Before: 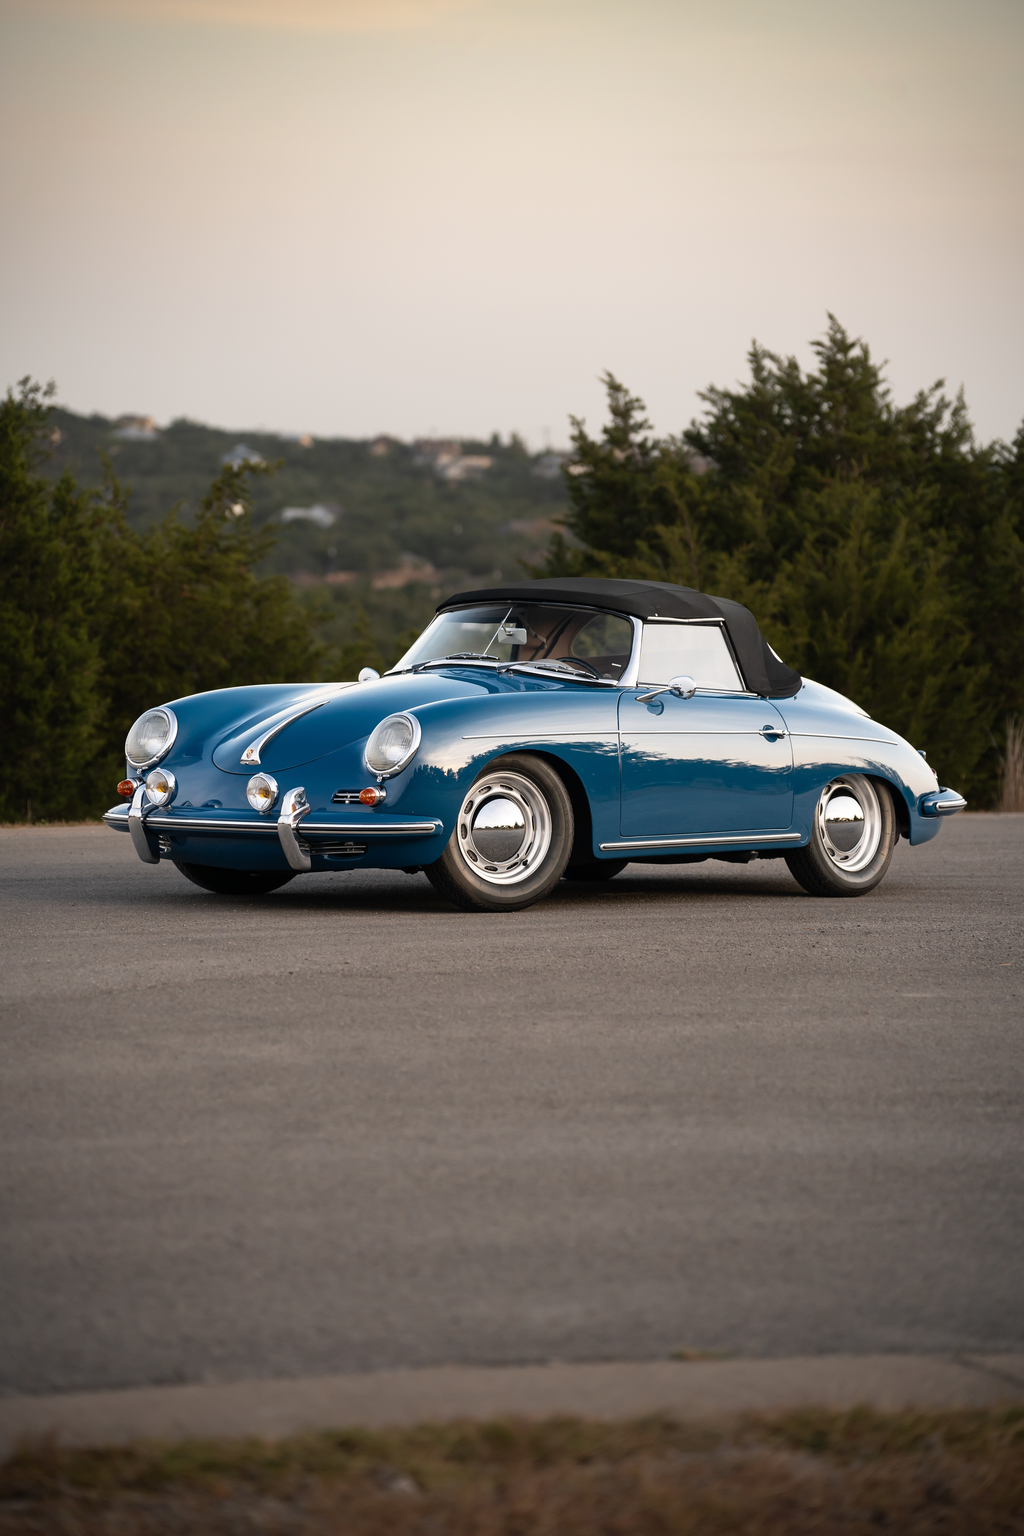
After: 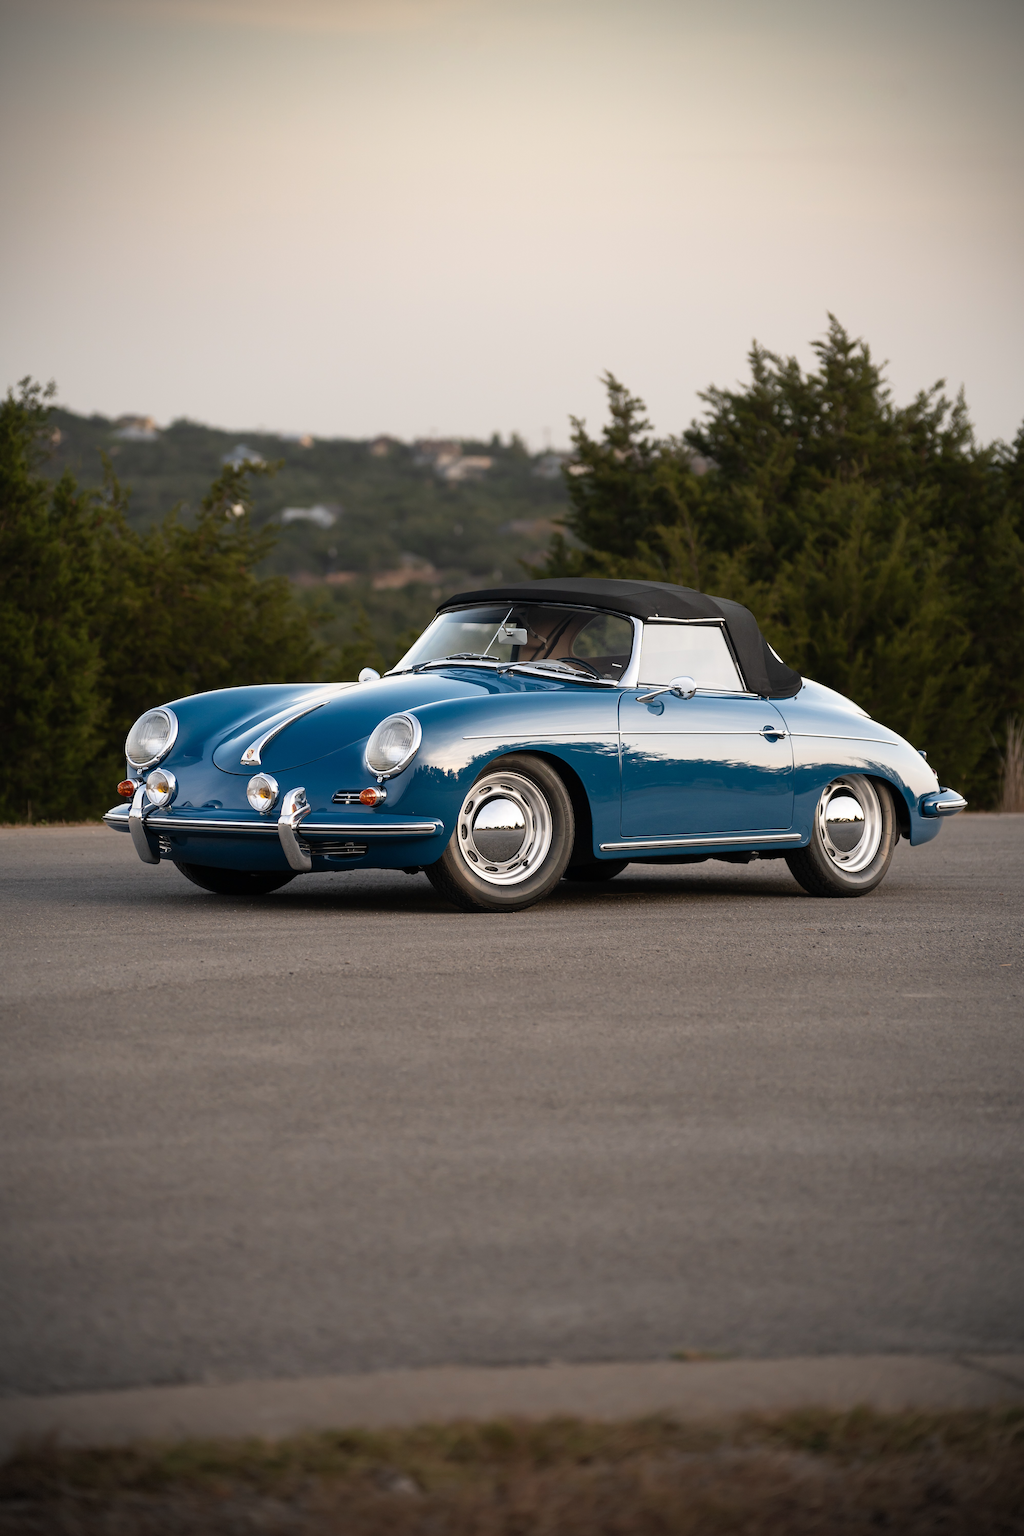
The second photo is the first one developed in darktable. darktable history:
vignetting: dithering 8-bit output, unbound false
exposure: compensate highlight preservation false
